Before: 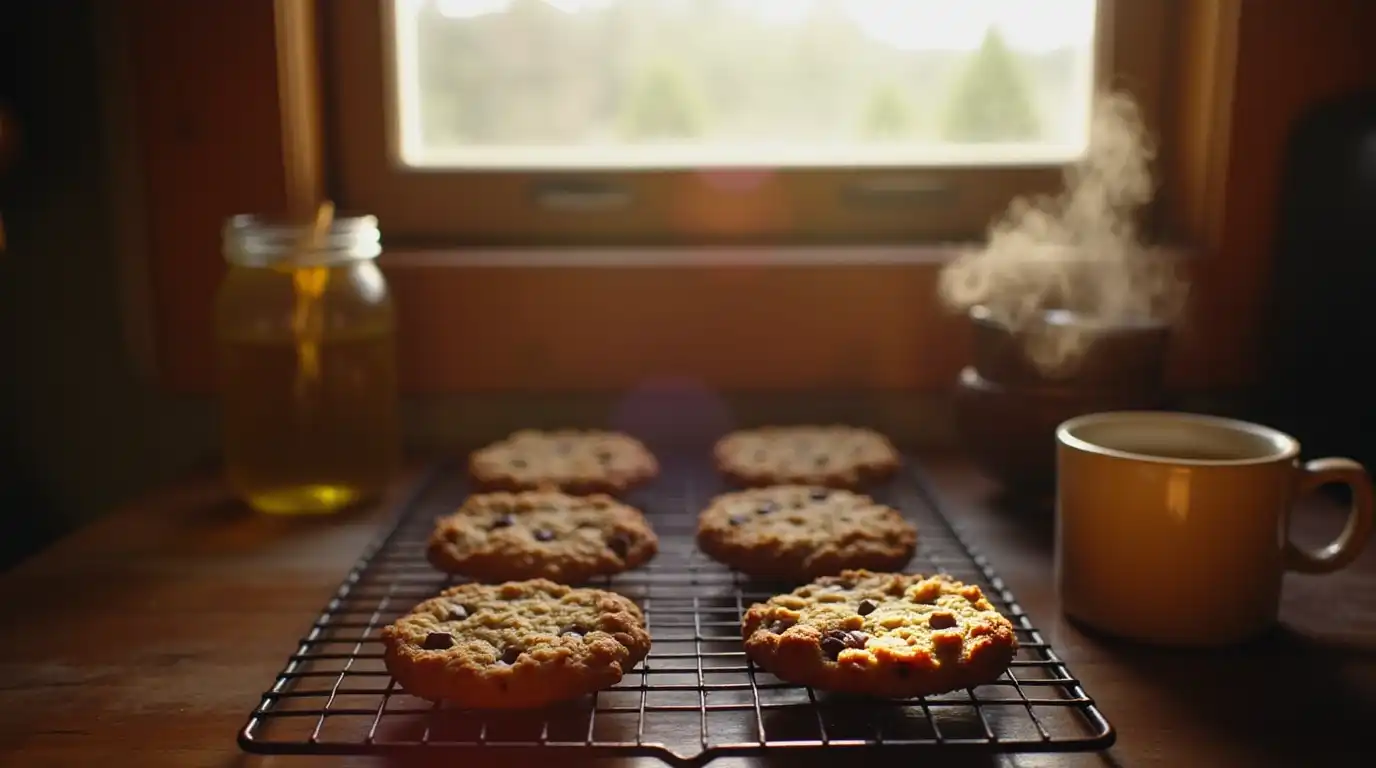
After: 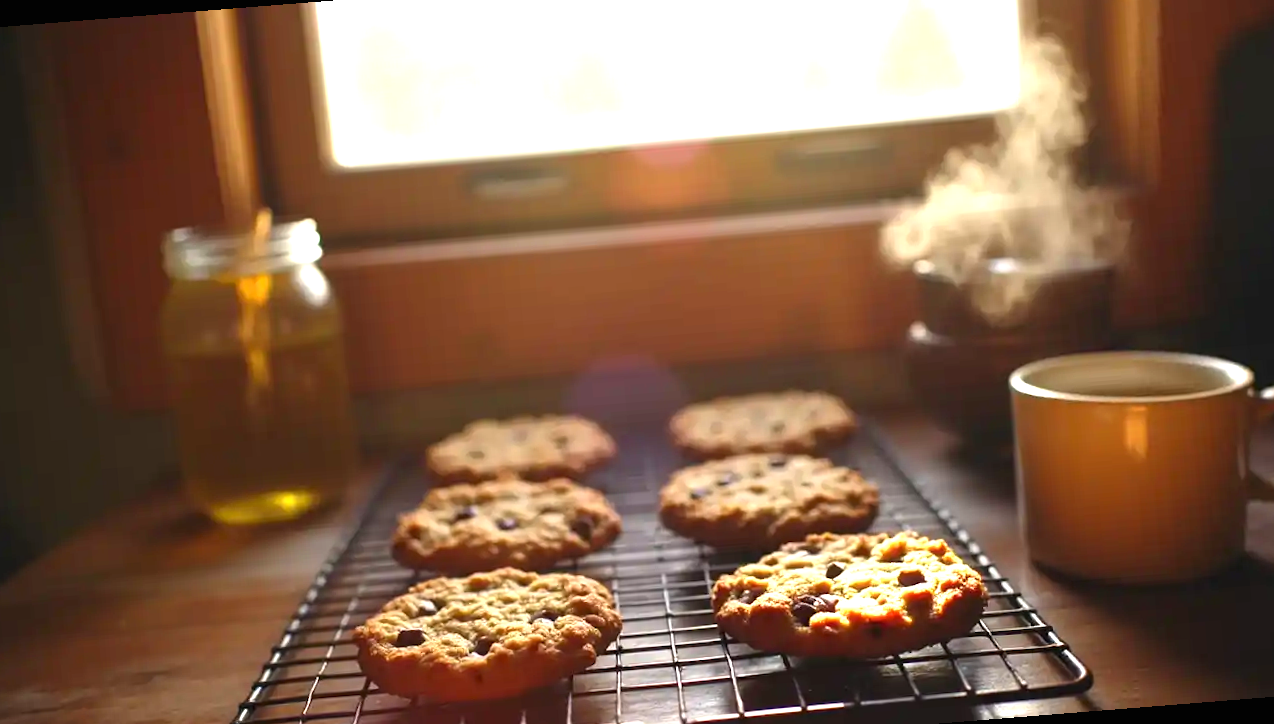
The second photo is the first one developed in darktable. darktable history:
exposure: black level correction 0, exposure 1.2 EV, compensate exposure bias true, compensate highlight preservation false
rotate and perspective: rotation -4.57°, crop left 0.054, crop right 0.944, crop top 0.087, crop bottom 0.914
